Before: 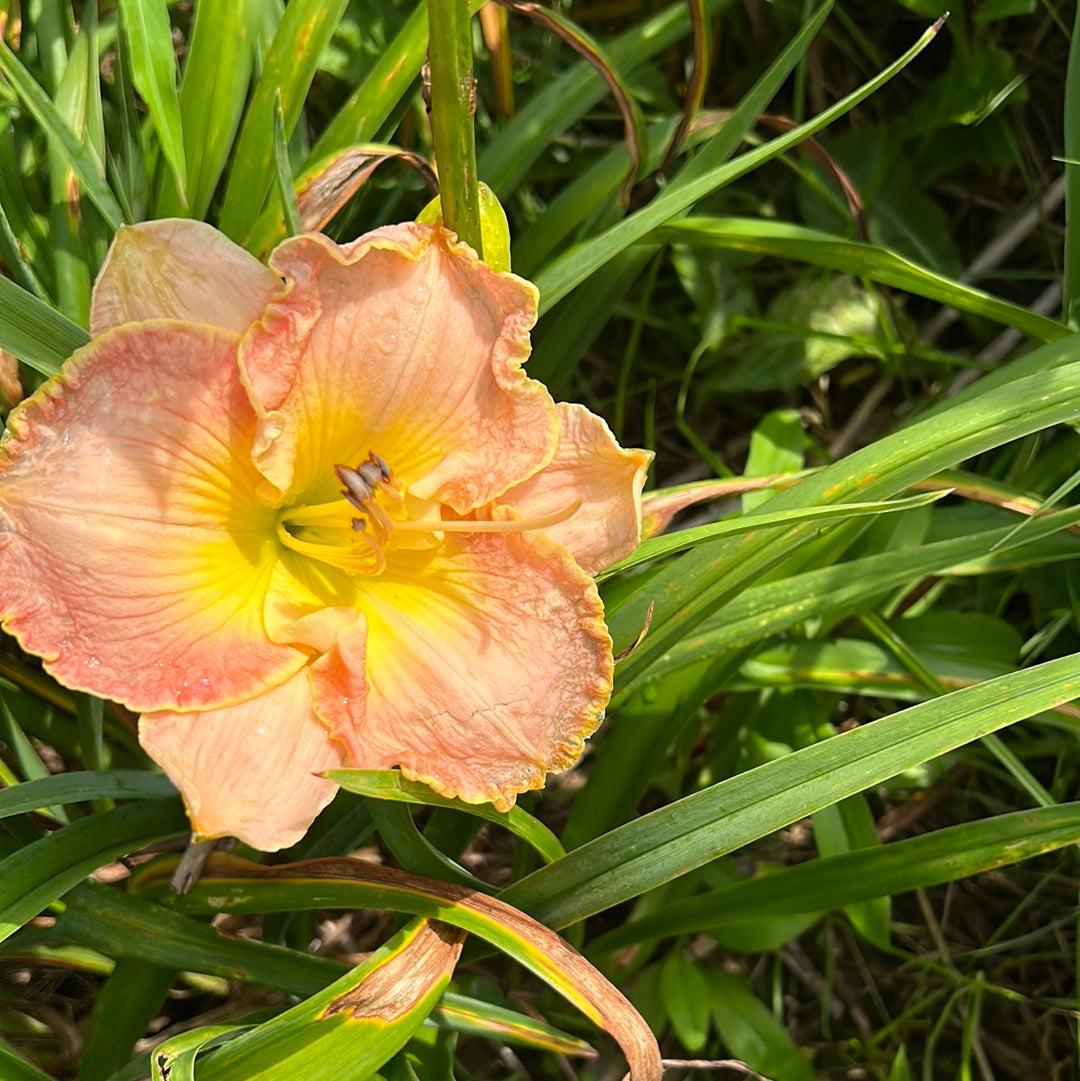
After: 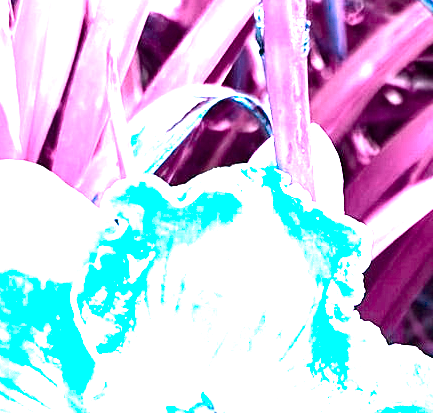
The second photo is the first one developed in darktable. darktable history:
crop: left 15.527%, top 5.426%, right 44.294%, bottom 56.279%
color correction: highlights b* -0.017, saturation 0.976
exposure: exposure 2.05 EV, compensate highlight preservation false
color balance rgb: shadows lift › chroma 2.063%, shadows lift › hue 135.36°, power › hue 62.97°, perceptual saturation grading › global saturation 27.574%, perceptual saturation grading › highlights -25.884%, perceptual saturation grading › shadows 26.102%, hue shift -147.8°, contrast 34.633%, saturation formula JzAzBz (2021)
